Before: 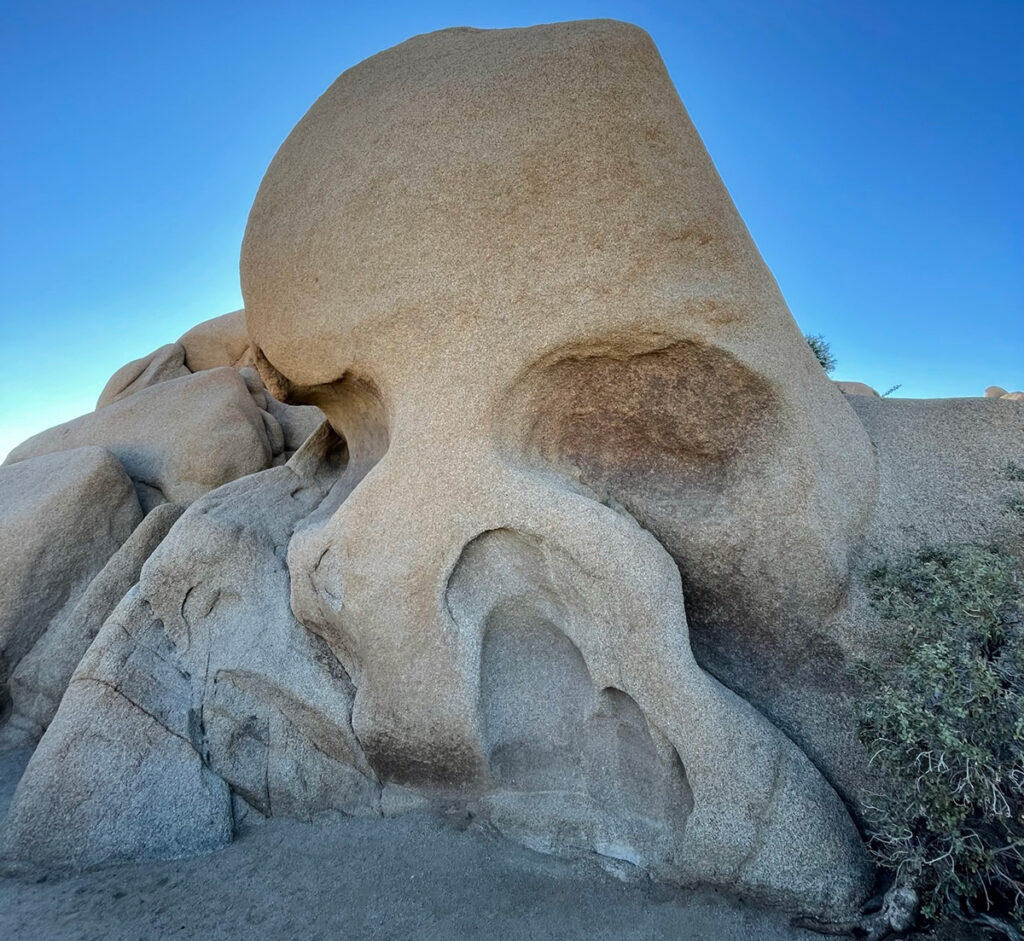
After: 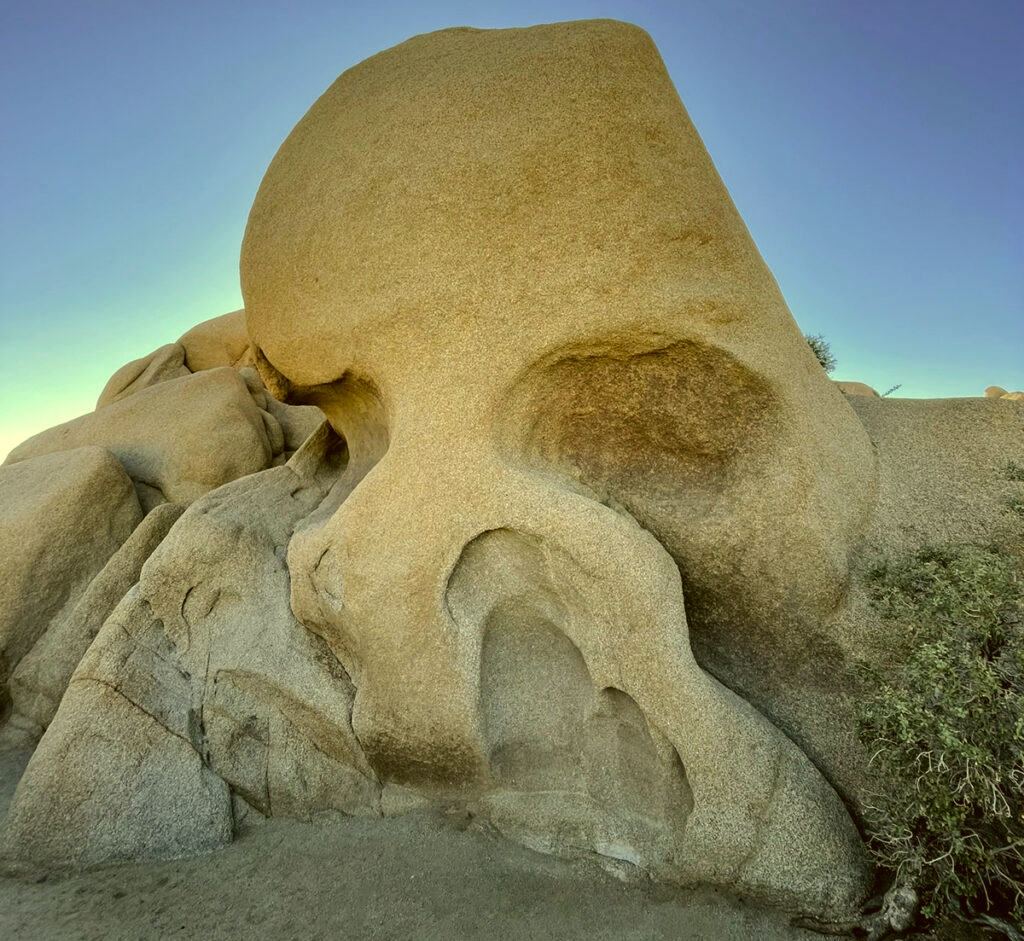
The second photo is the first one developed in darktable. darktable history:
color correction: highlights a* 0.162, highlights b* 29.53, shadows a* -0.162, shadows b* 21.09
exposure: black level correction -0.001, exposure 0.08 EV, compensate highlight preservation false
